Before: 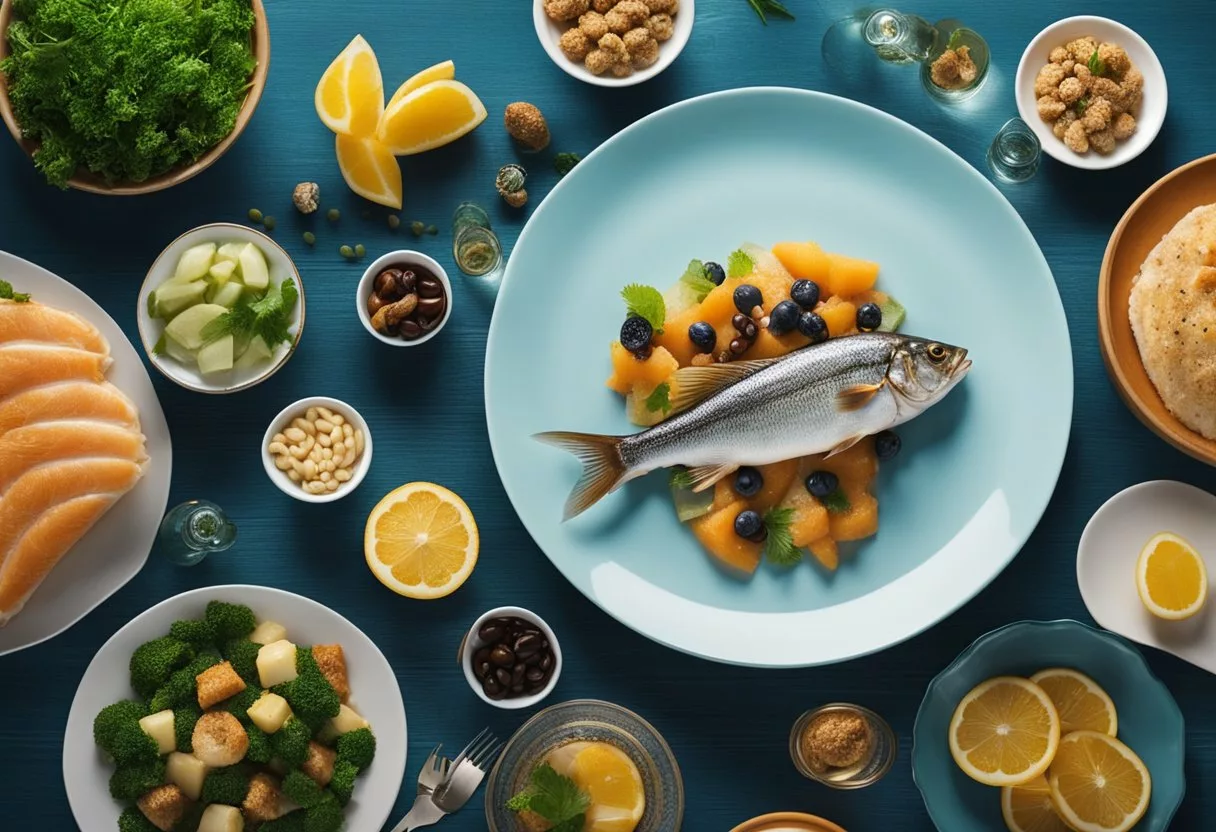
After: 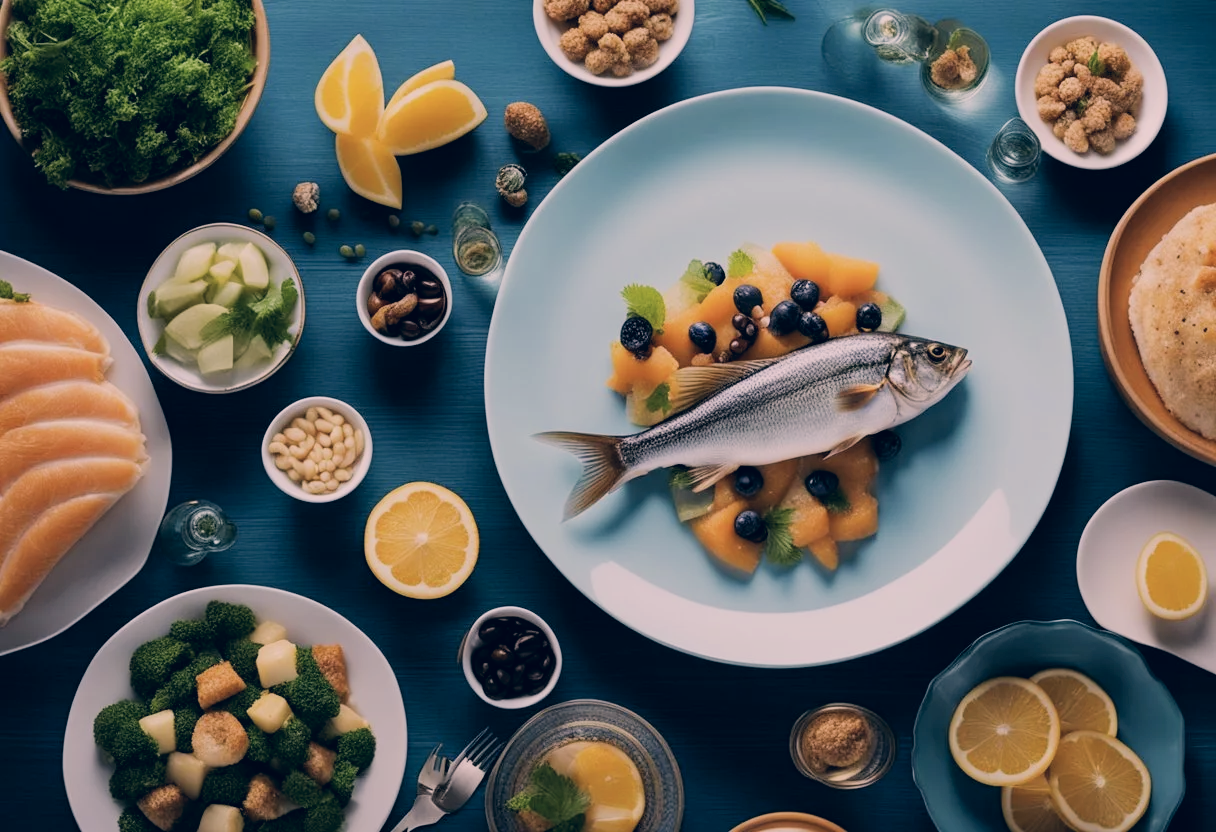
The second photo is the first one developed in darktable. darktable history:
color correction: highlights a* 14.46, highlights b* 5.85, shadows a* -5.53, shadows b* -15.24, saturation 0.85
filmic rgb: black relative exposure -7.65 EV, white relative exposure 4.56 EV, hardness 3.61, contrast 1.05
